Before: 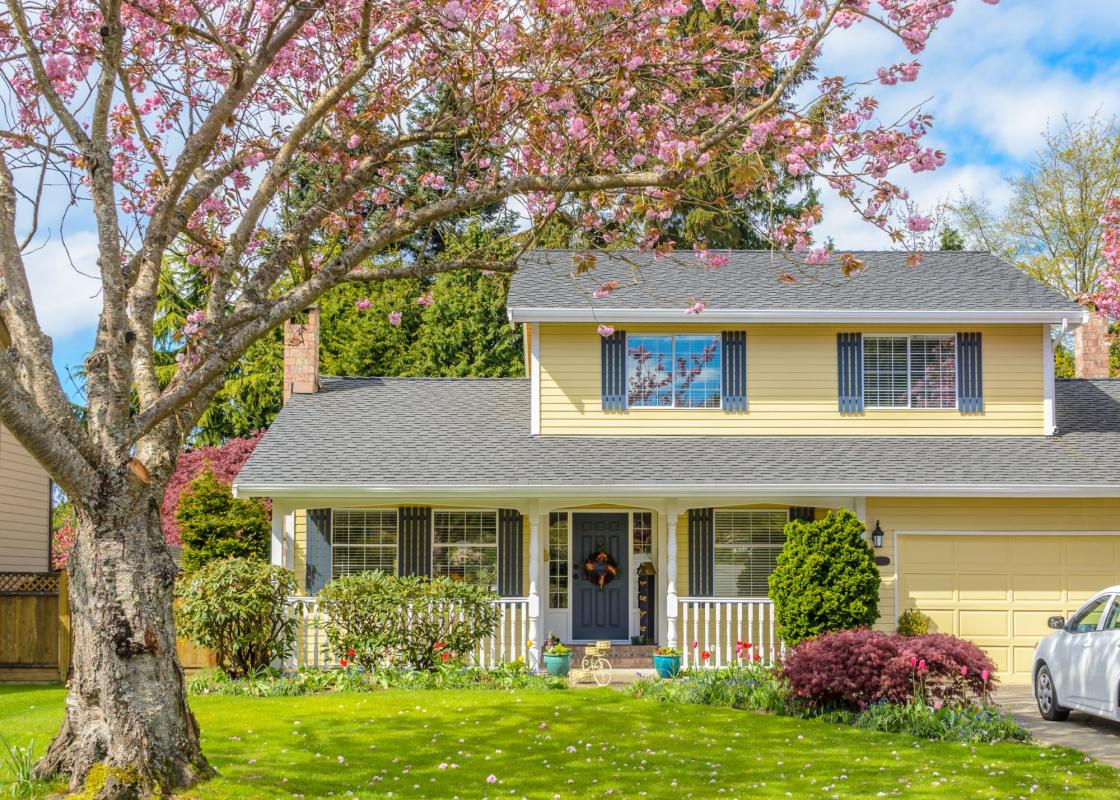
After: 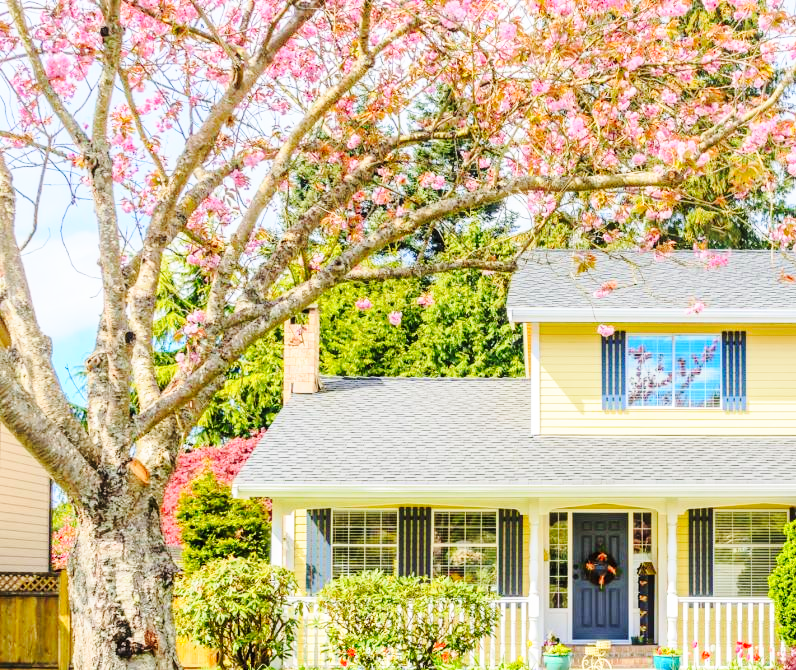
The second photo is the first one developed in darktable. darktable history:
base curve: curves: ch0 [(0, 0) (0.028, 0.03) (0.121, 0.232) (0.46, 0.748) (0.859, 0.968) (1, 1)], preserve colors none
tone curve: curves: ch0 [(0, 0) (0.003, 0.004) (0.011, 0.014) (0.025, 0.032) (0.044, 0.057) (0.069, 0.089) (0.1, 0.128) (0.136, 0.174) (0.177, 0.227) (0.224, 0.287) (0.277, 0.354) (0.335, 0.427) (0.399, 0.507) (0.468, 0.582) (0.543, 0.653) (0.623, 0.726) (0.709, 0.799) (0.801, 0.876) (0.898, 0.937) (1, 1)], color space Lab, linked channels, preserve colors none
crop: right 28.842%, bottom 16.199%
